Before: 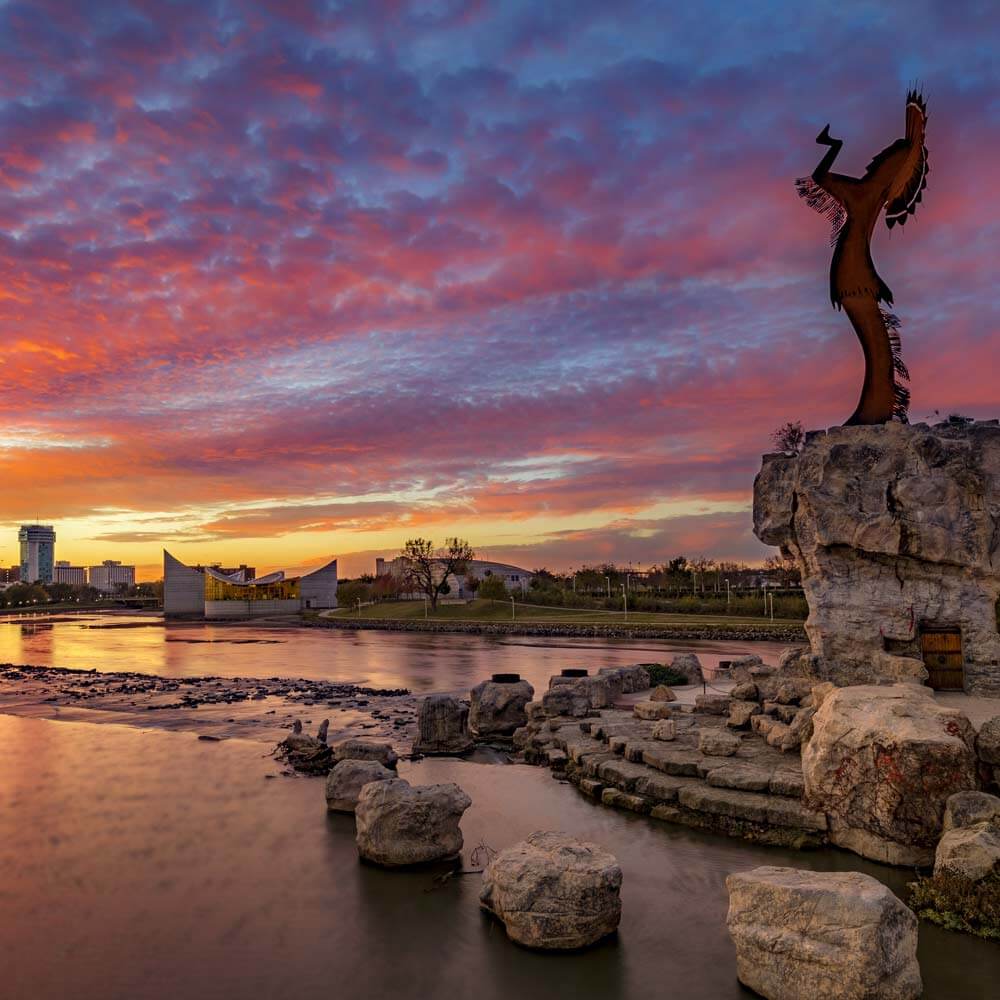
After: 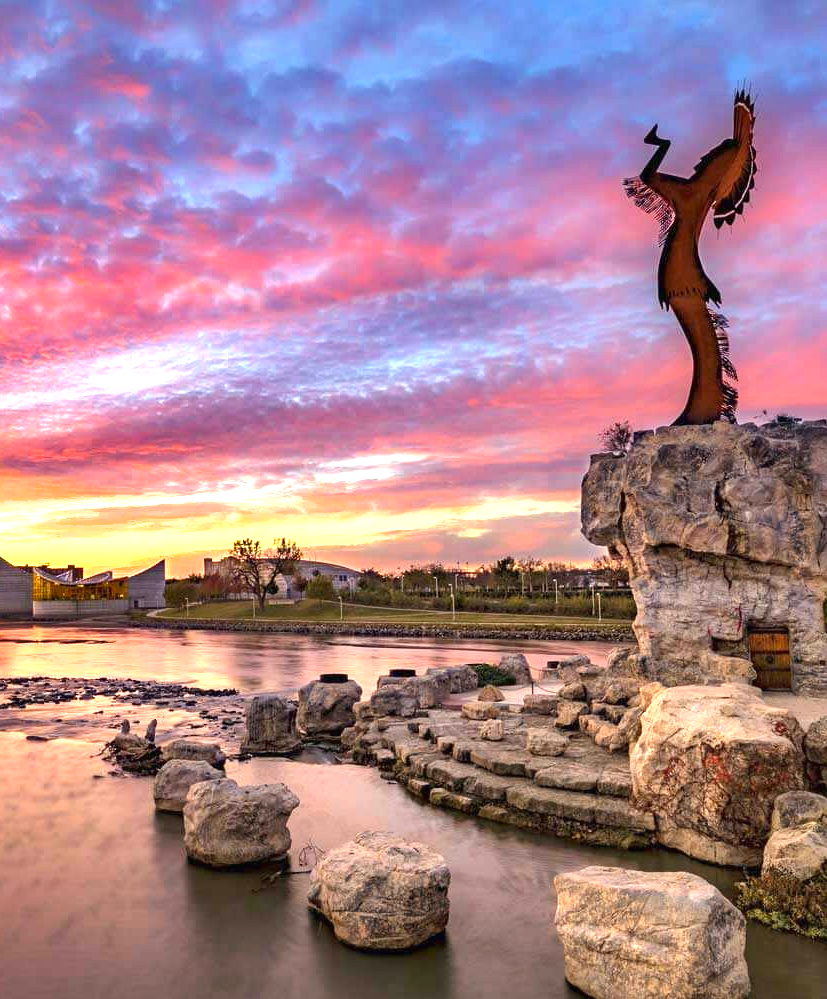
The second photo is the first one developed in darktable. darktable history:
exposure: black level correction 0, exposure 1.675 EV, compensate exposure bias true, compensate highlight preservation false
shadows and highlights: low approximation 0.01, soften with gaussian
crop: left 17.249%, bottom 0.026%
